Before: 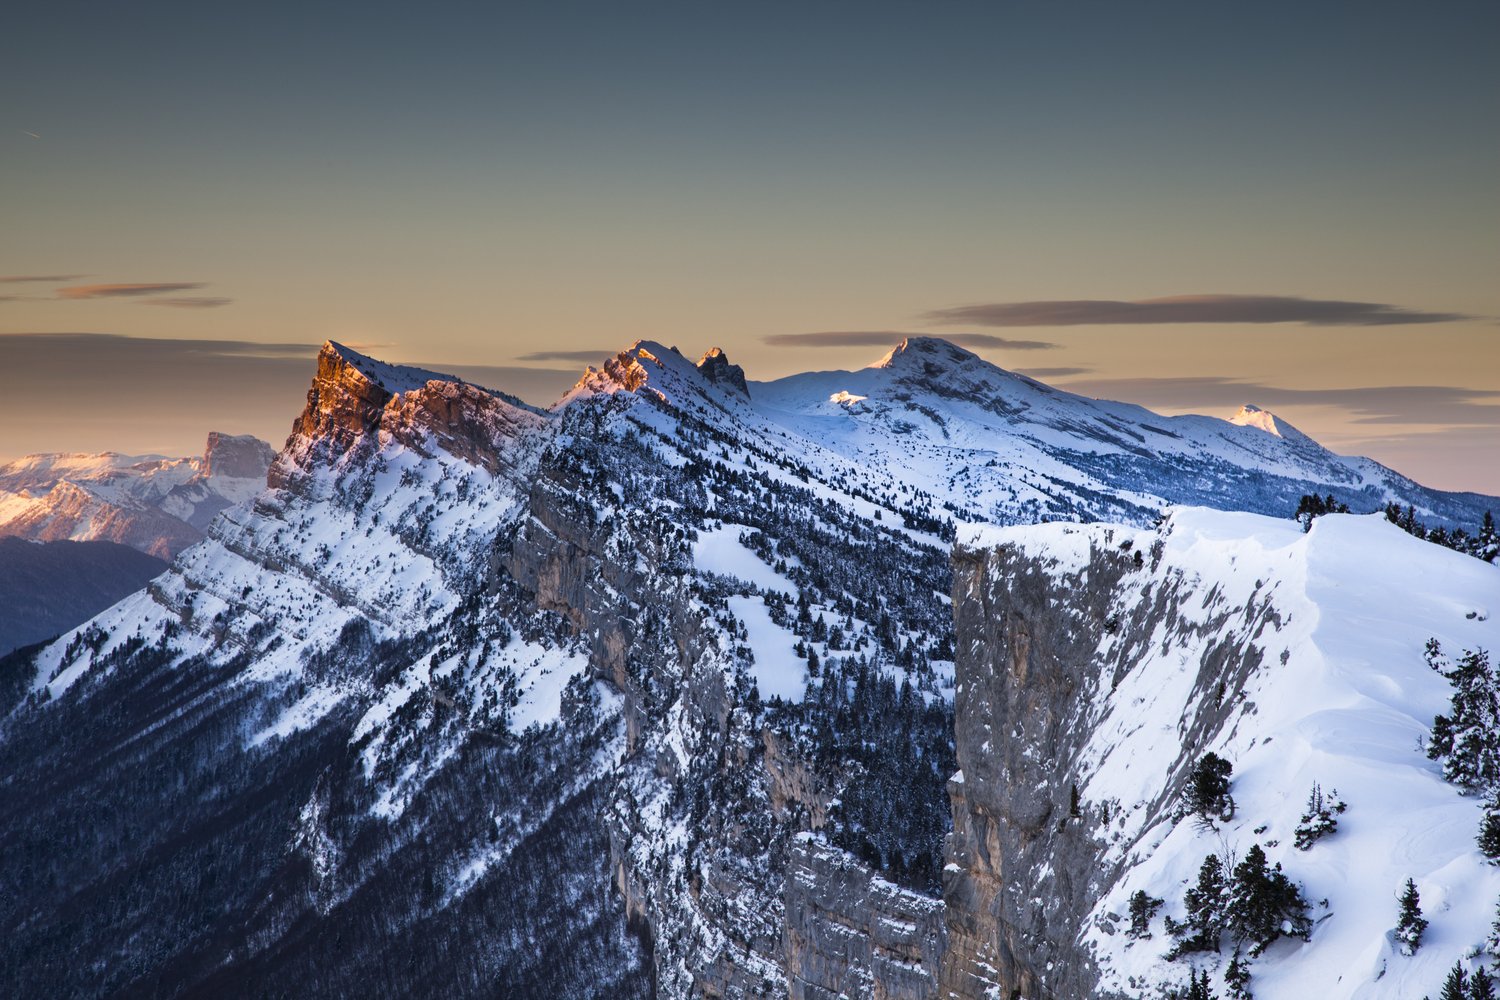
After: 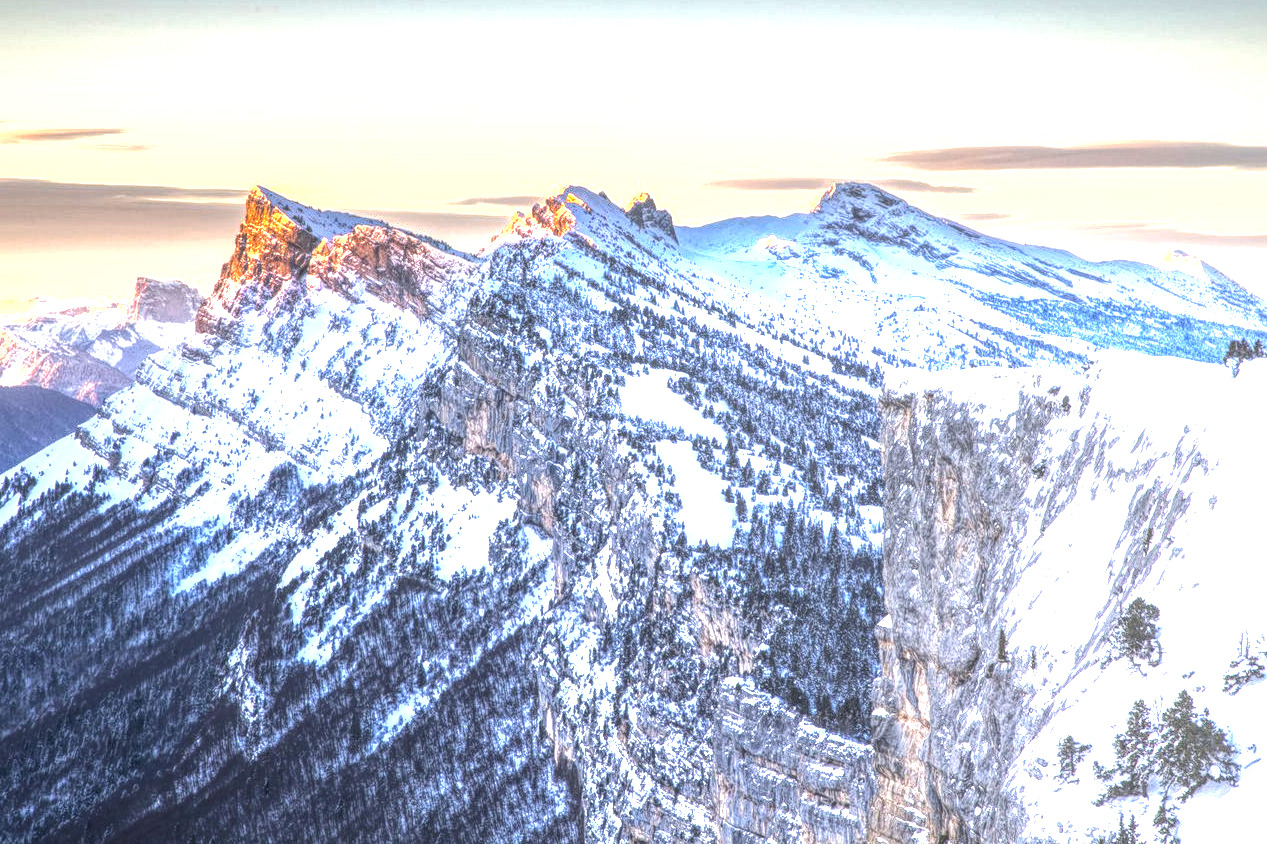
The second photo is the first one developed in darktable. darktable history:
crop and rotate: left 4.842%, top 15.51%, right 10.668%
exposure: black level correction 0, exposure 1.1 EV, compensate exposure bias true, compensate highlight preservation false
white balance: emerald 1
local contrast: highlights 20%, shadows 30%, detail 200%, midtone range 0.2
tone equalizer: -8 EV -0.75 EV, -7 EV -0.7 EV, -6 EV -0.6 EV, -5 EV -0.4 EV, -3 EV 0.4 EV, -2 EV 0.6 EV, -1 EV 0.7 EV, +0 EV 0.75 EV, edges refinement/feathering 500, mask exposure compensation -1.57 EV, preserve details no
